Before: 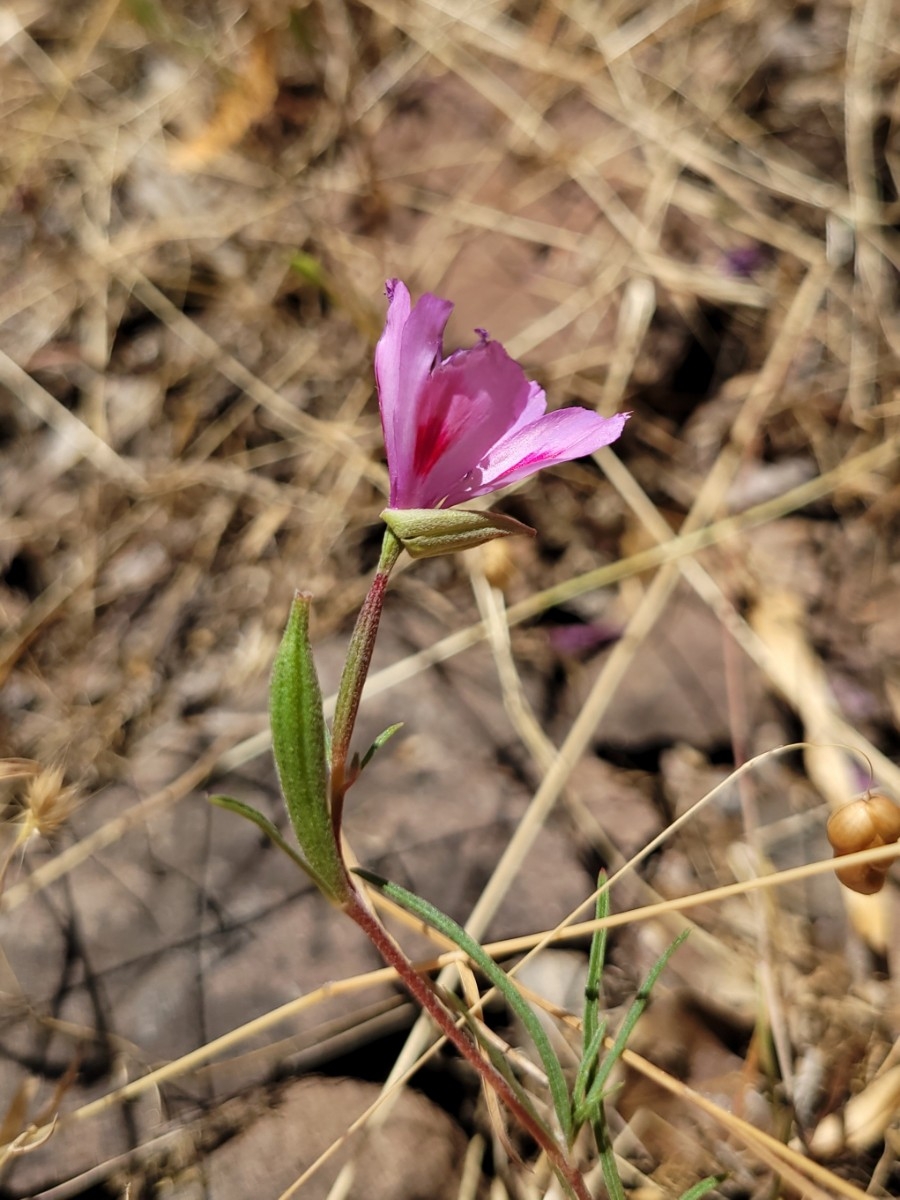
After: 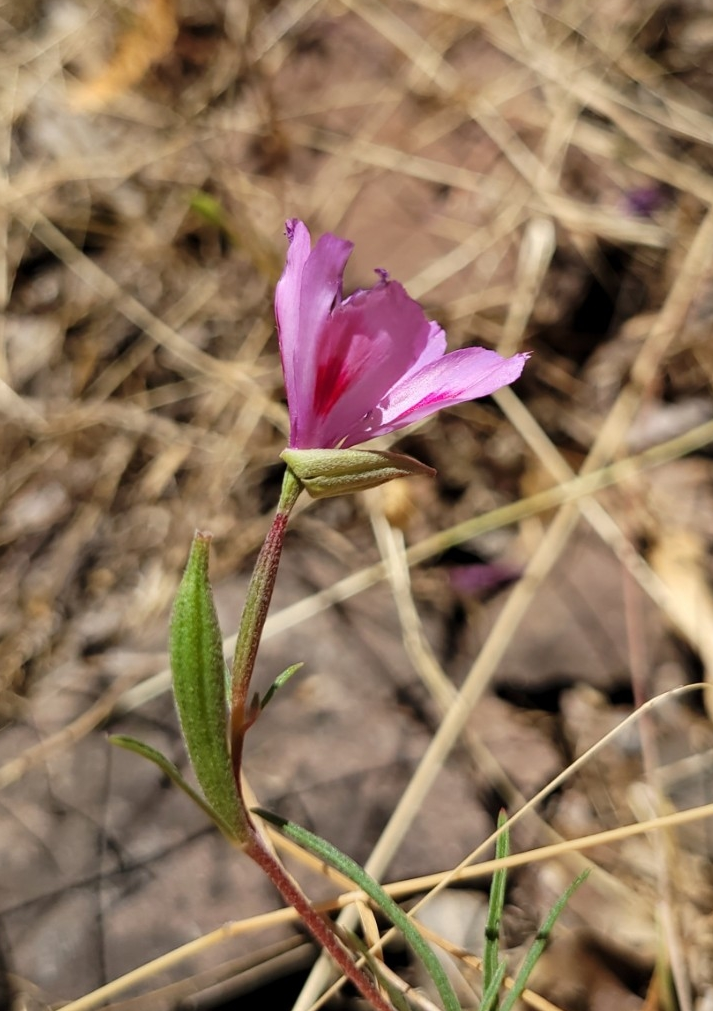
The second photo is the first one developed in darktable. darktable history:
crop: left 11.2%, top 5.074%, right 9.556%, bottom 10.653%
